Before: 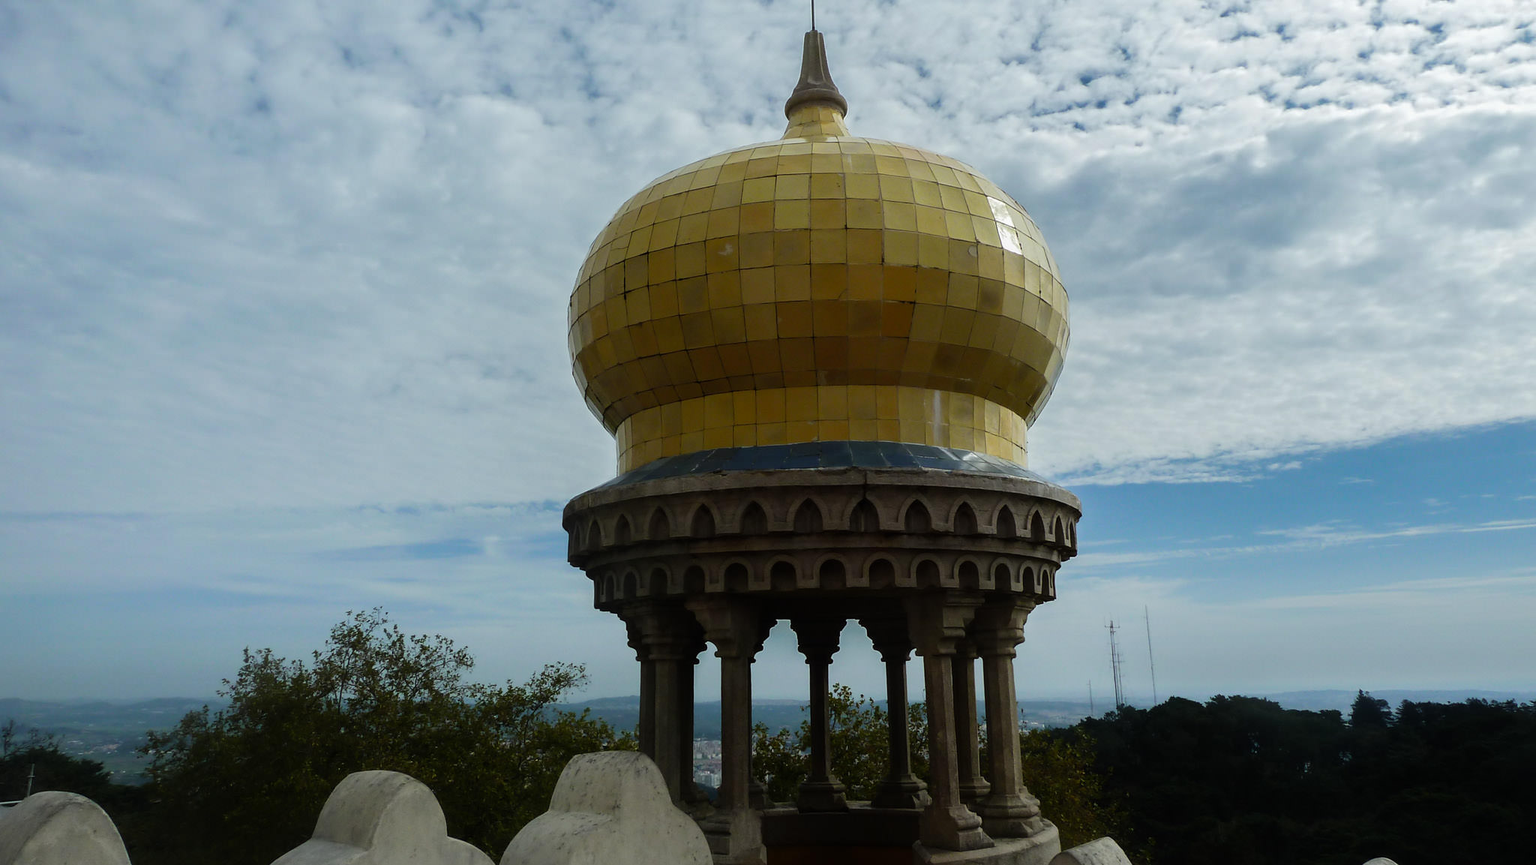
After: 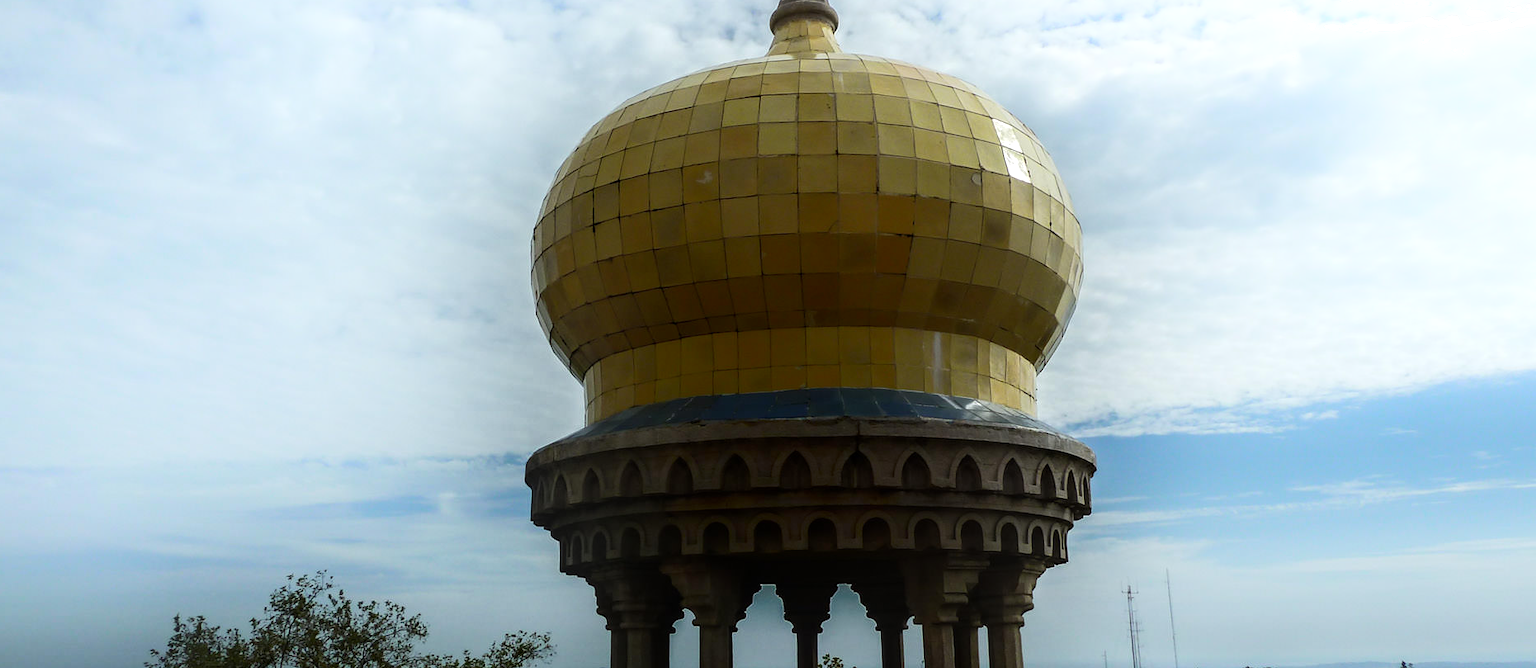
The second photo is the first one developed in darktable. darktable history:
shadows and highlights: shadows -54.3, highlights 86.09, soften with gaussian
local contrast: on, module defaults
tone equalizer: -8 EV -0.001 EV, -7 EV 0.001 EV, -6 EV -0.002 EV, -5 EV -0.003 EV, -4 EV -0.062 EV, -3 EV -0.222 EV, -2 EV -0.267 EV, -1 EV 0.105 EV, +0 EV 0.303 EV
crop: left 5.596%, top 10.314%, right 3.534%, bottom 19.395%
